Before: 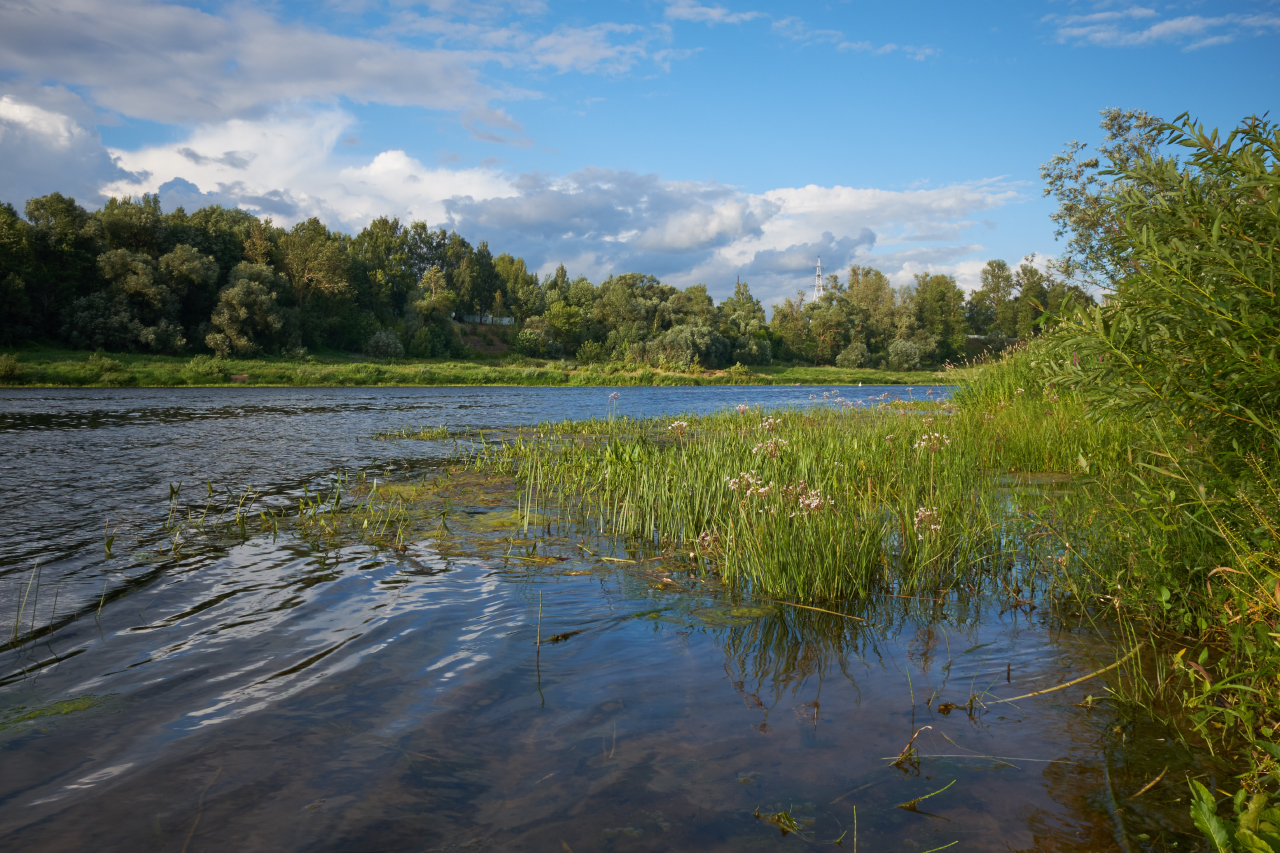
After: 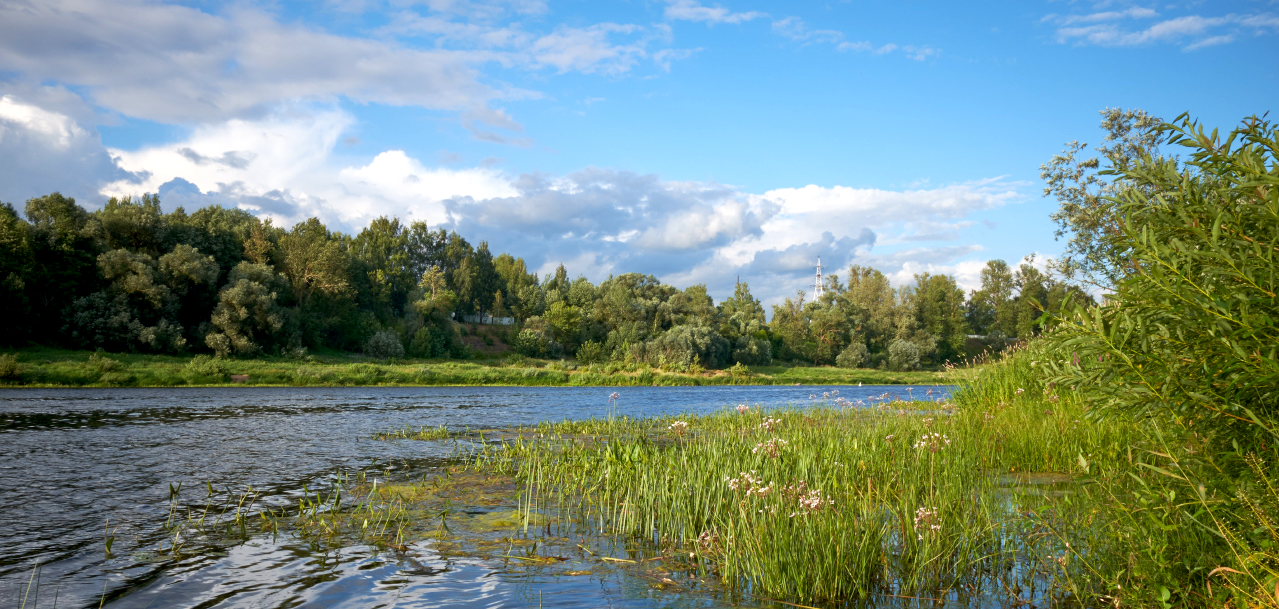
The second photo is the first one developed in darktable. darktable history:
crop: bottom 28.576%
exposure: black level correction 0.005, exposure 0.417 EV, compensate highlight preservation false
